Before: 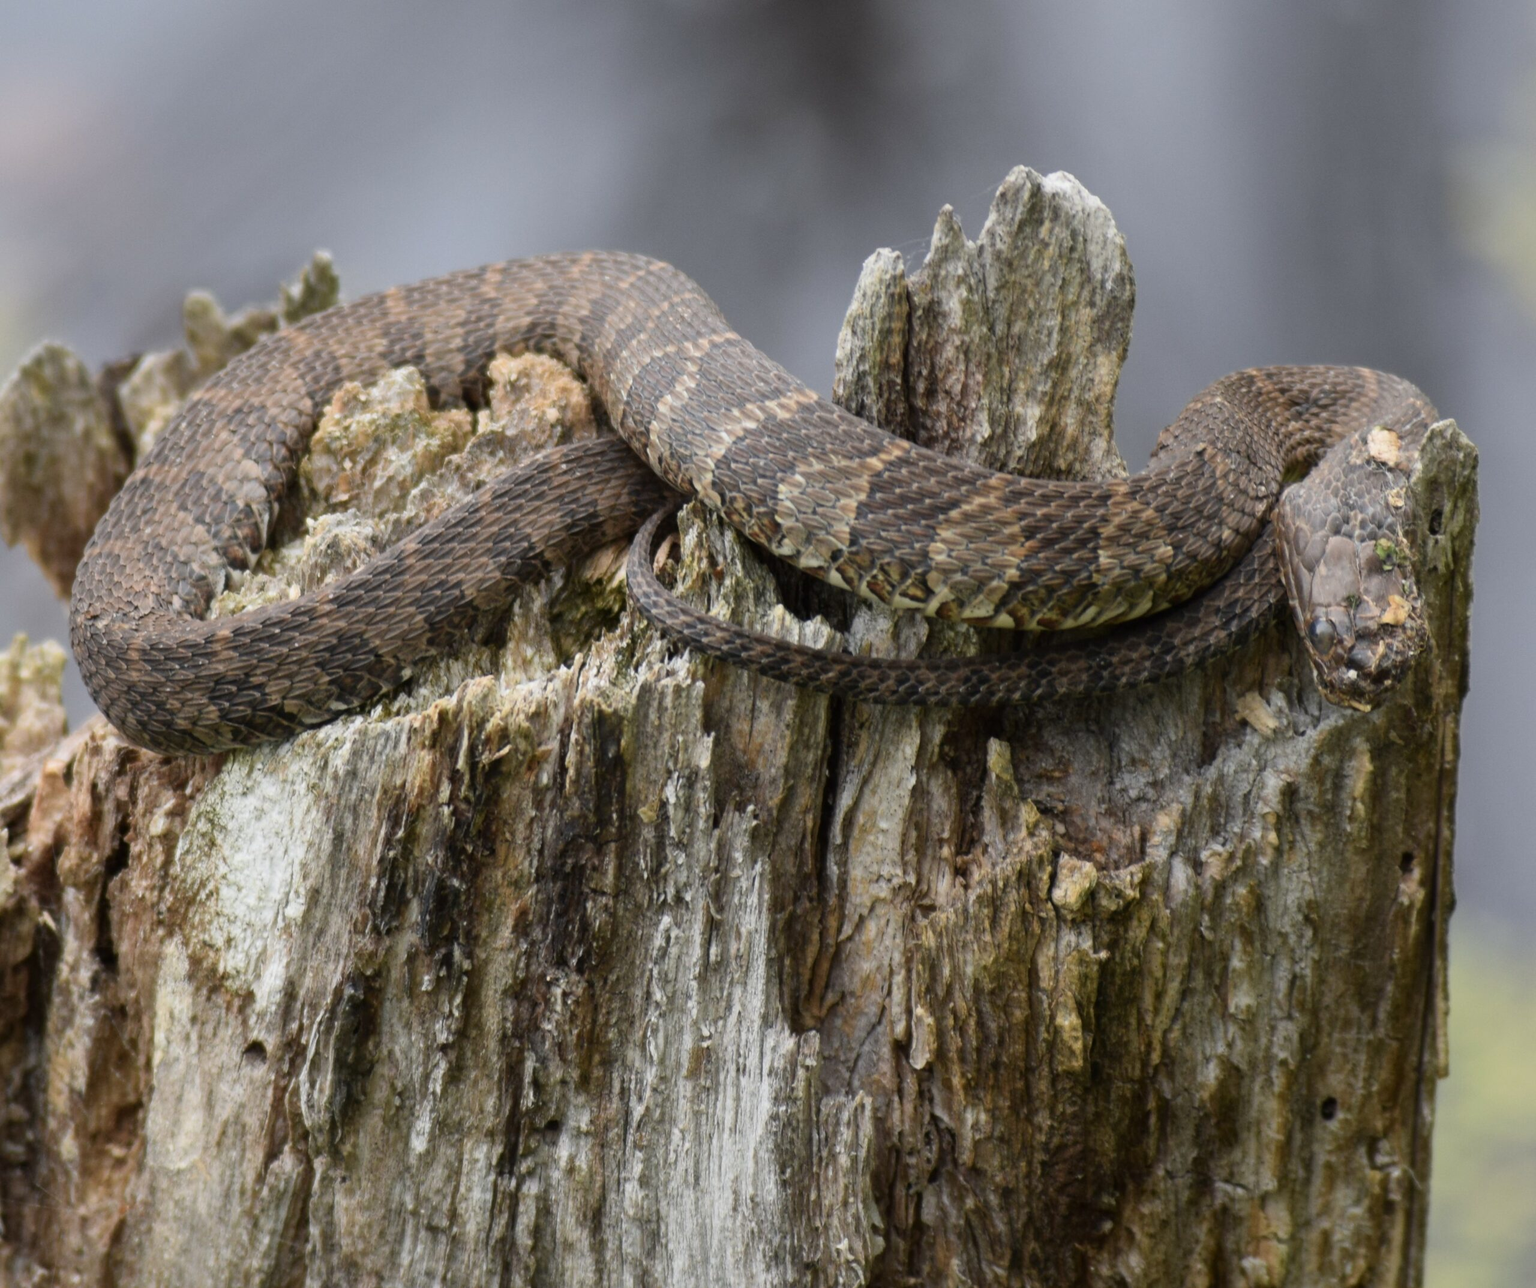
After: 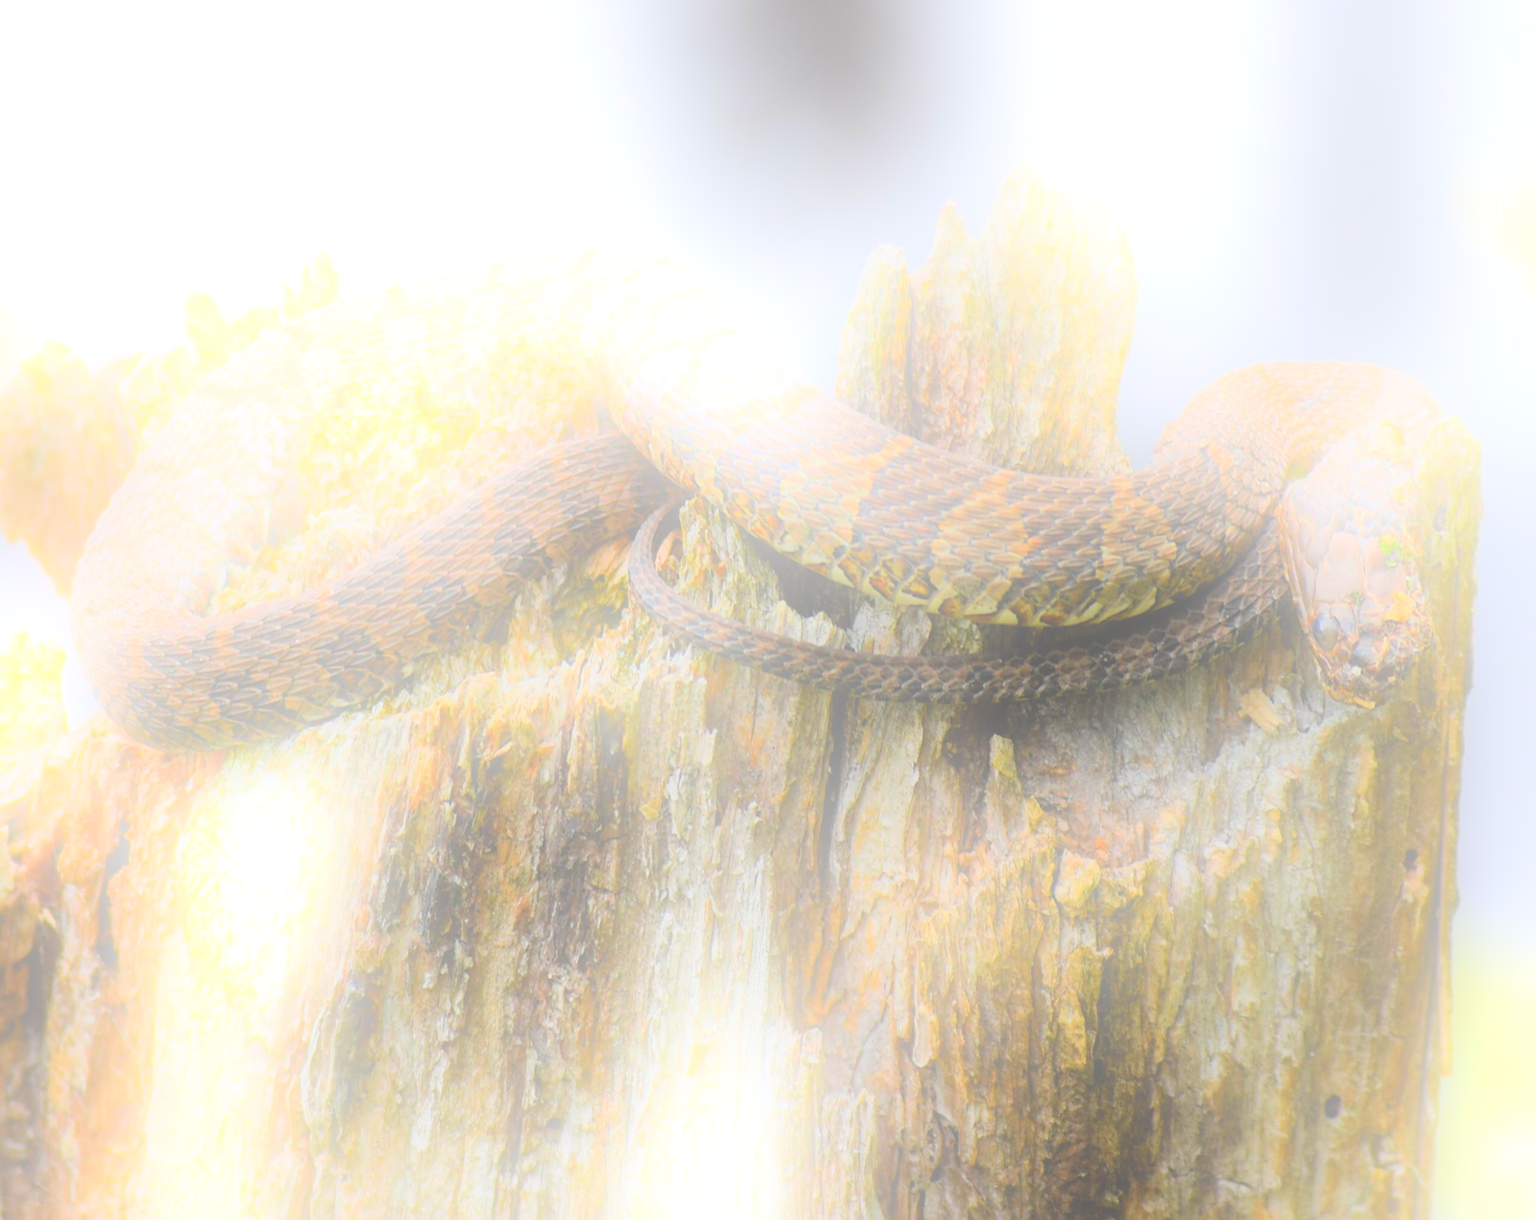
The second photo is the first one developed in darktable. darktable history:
crop: top 0.448%, right 0.264%, bottom 5.045%
contrast brightness saturation: contrast 0.04, saturation 0.16
sharpen: on, module defaults
lowpass: radius 0.1, contrast 0.85, saturation 1.1, unbound 0
bloom: size 25%, threshold 5%, strength 90%
filmic rgb: black relative exposure -7.65 EV, white relative exposure 4.56 EV, hardness 3.61
shadows and highlights: shadows 29.32, highlights -29.32, low approximation 0.01, soften with gaussian
